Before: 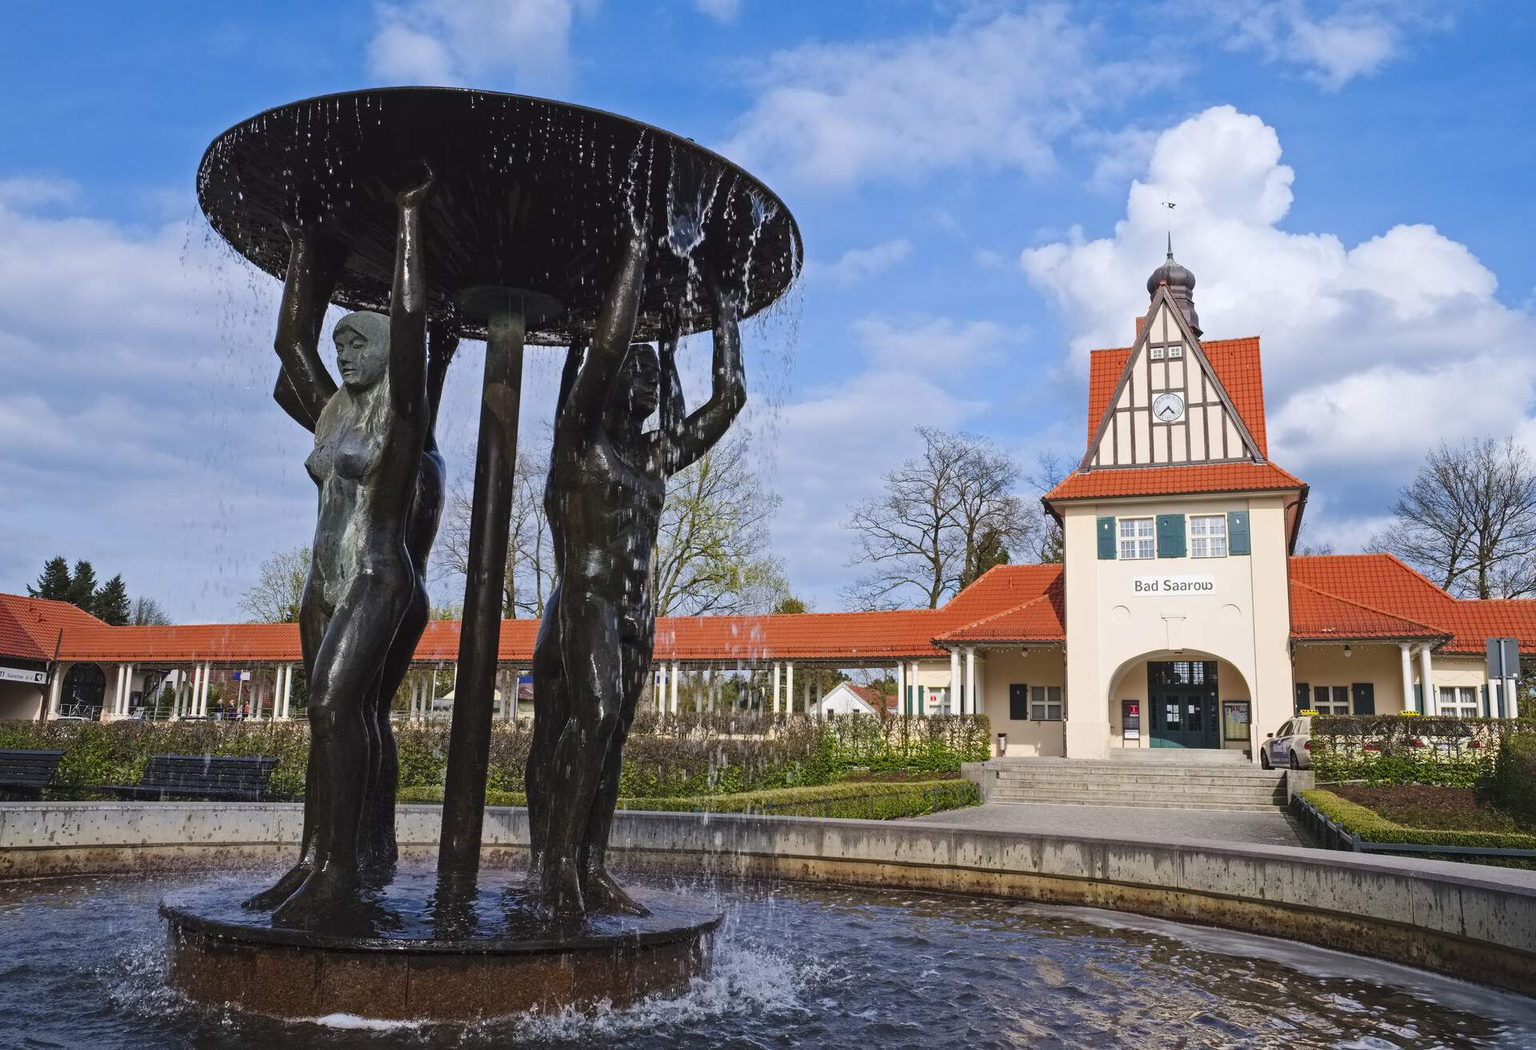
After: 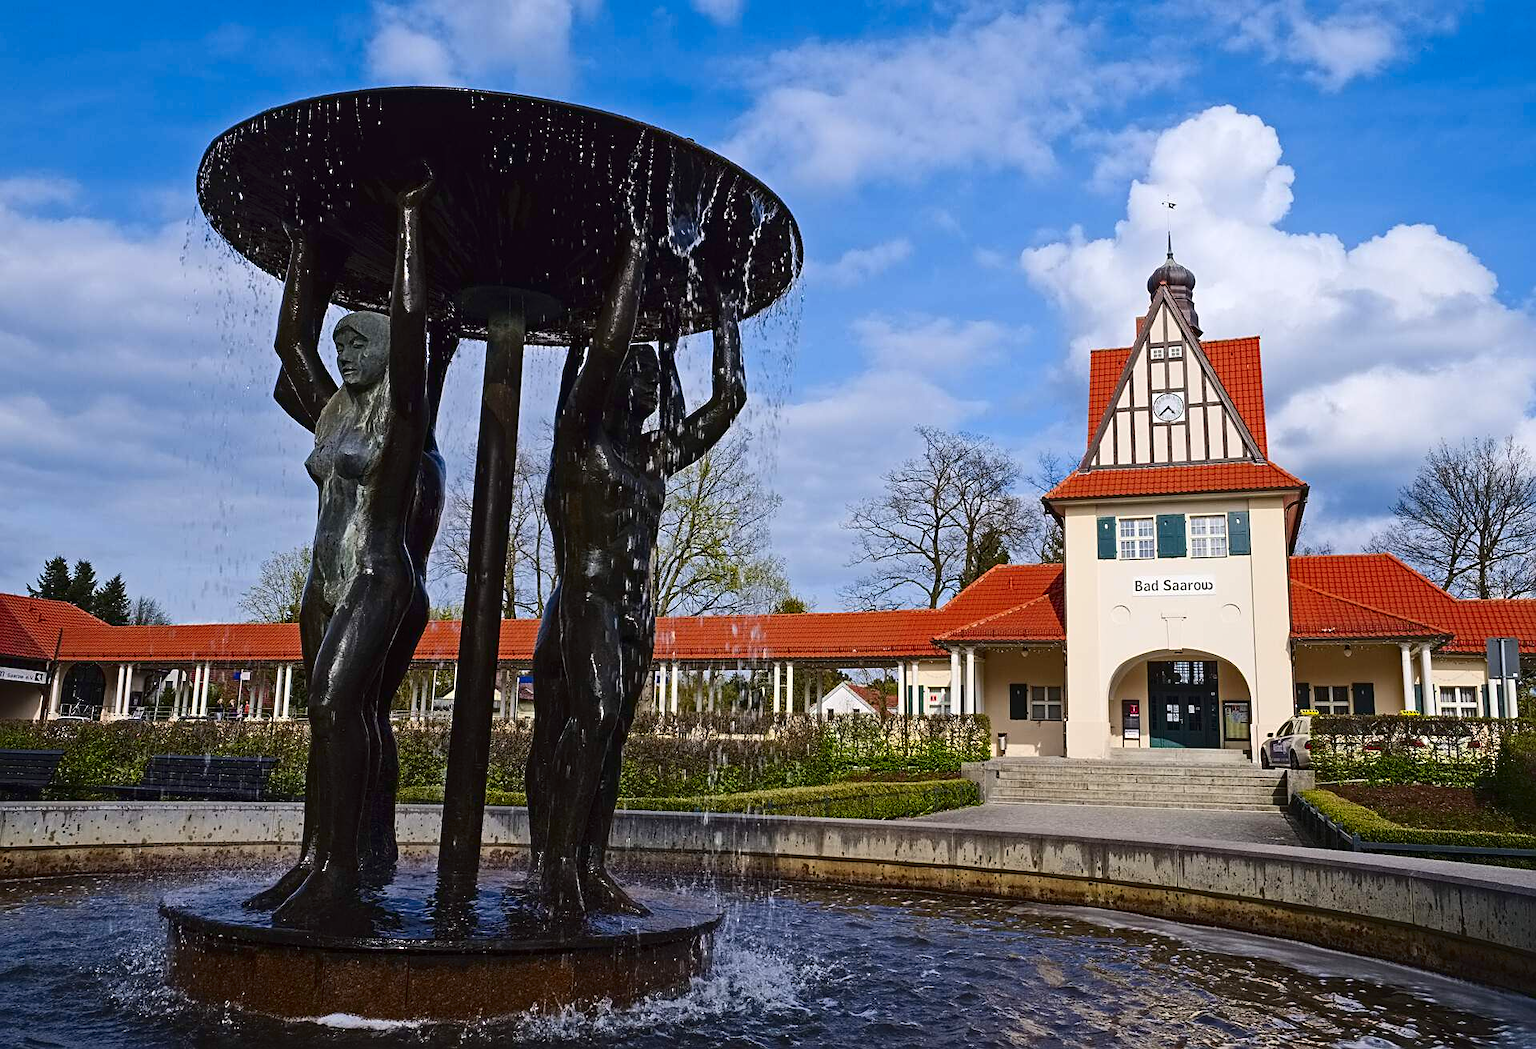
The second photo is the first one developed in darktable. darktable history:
sharpen: on, module defaults
contrast brightness saturation: contrast 0.124, brightness -0.124, saturation 0.202
